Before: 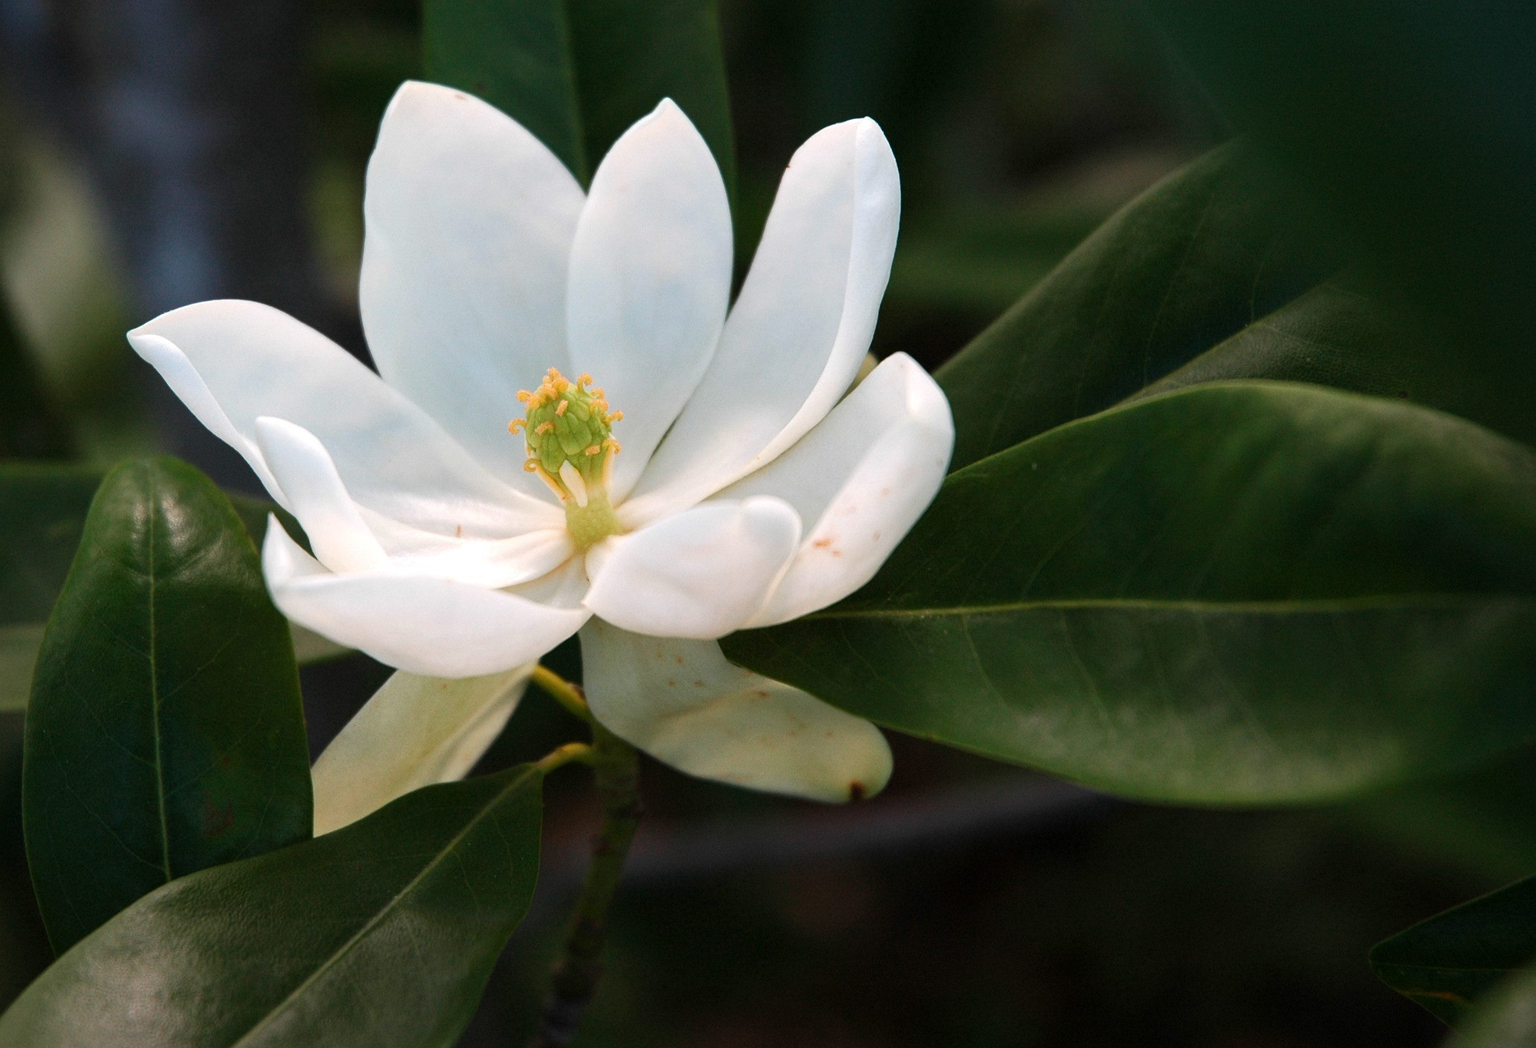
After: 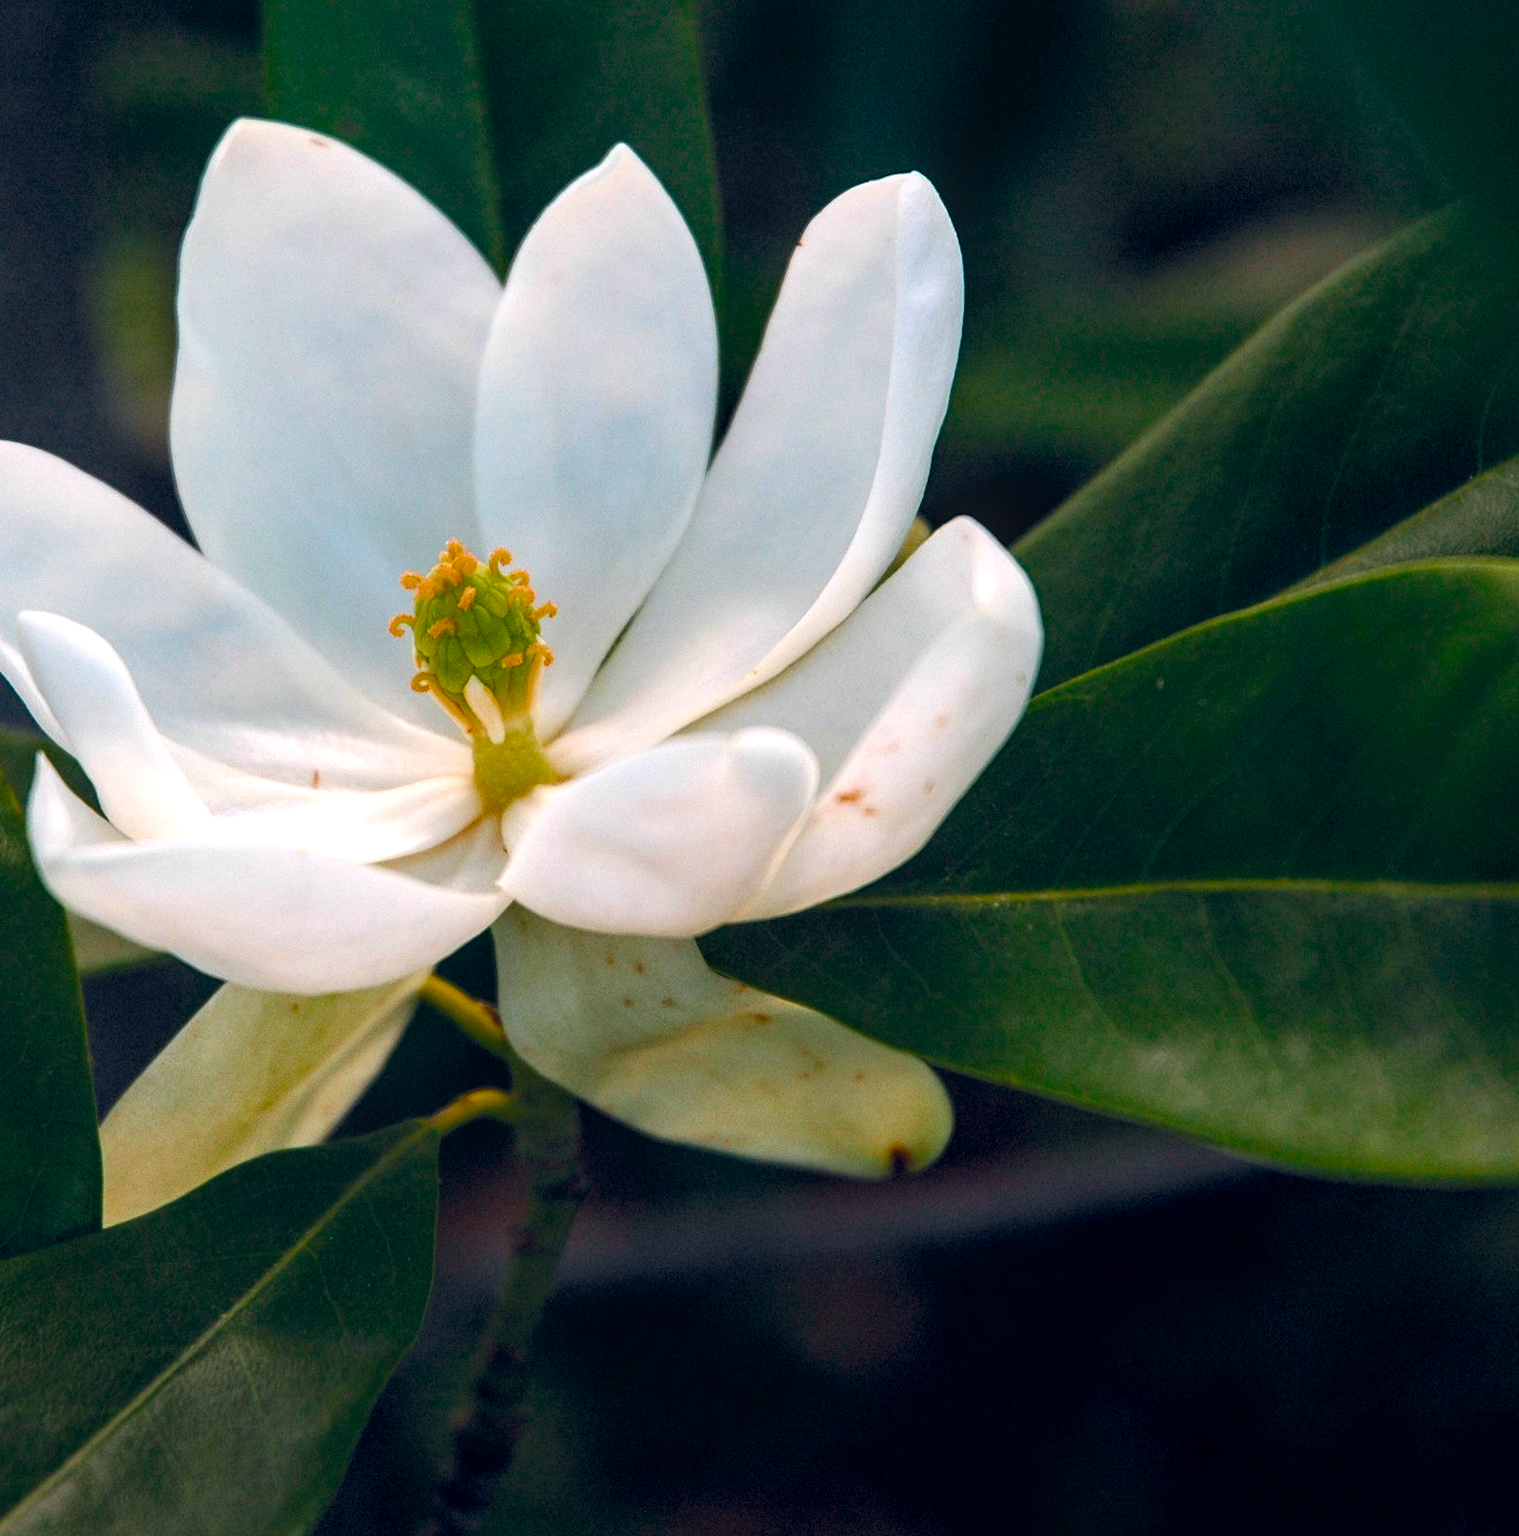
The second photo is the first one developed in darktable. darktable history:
exposure: exposure 0.202 EV, compensate highlight preservation false
color balance rgb: shadows lift › chroma 0.76%, shadows lift › hue 113.98°, global offset › chroma 0.126%, global offset › hue 254.2°, linear chroma grading › global chroma 8.982%, perceptual saturation grading › global saturation 25.126%, saturation formula JzAzBz (2021)
local contrast: on, module defaults
crop and rotate: left 15.904%, right 16.619%
